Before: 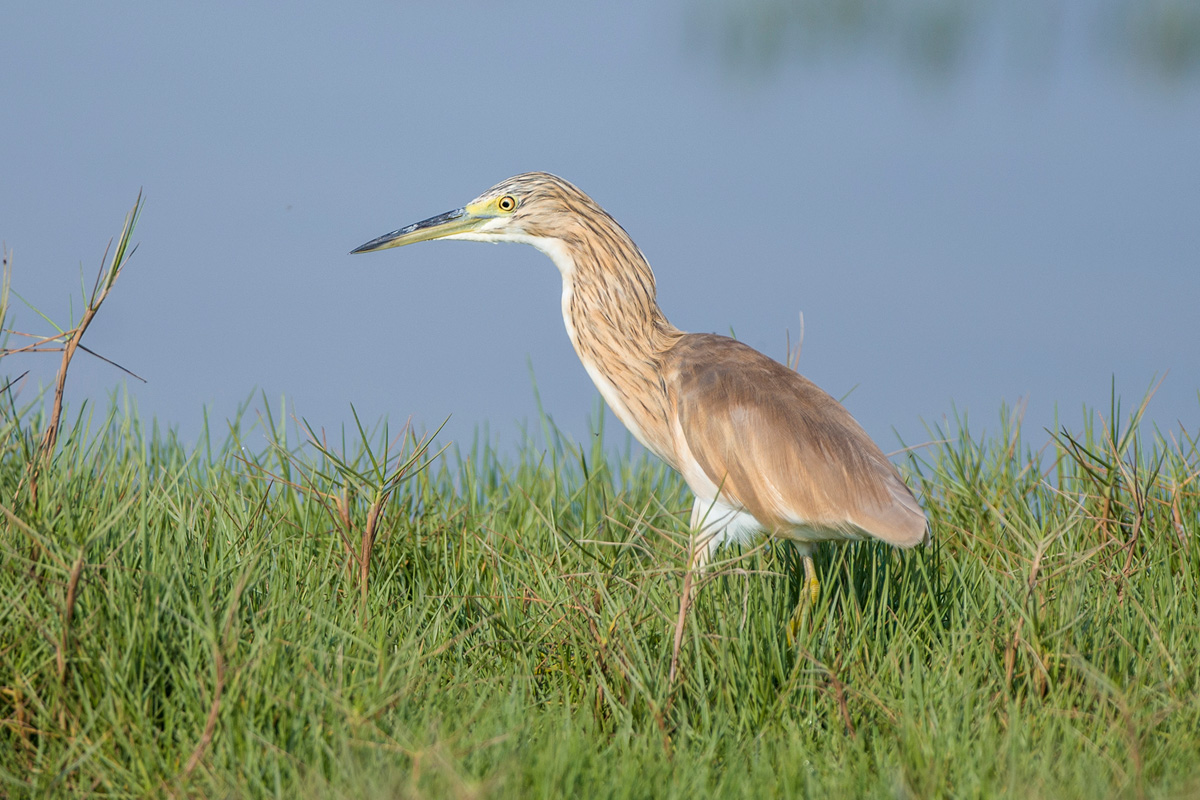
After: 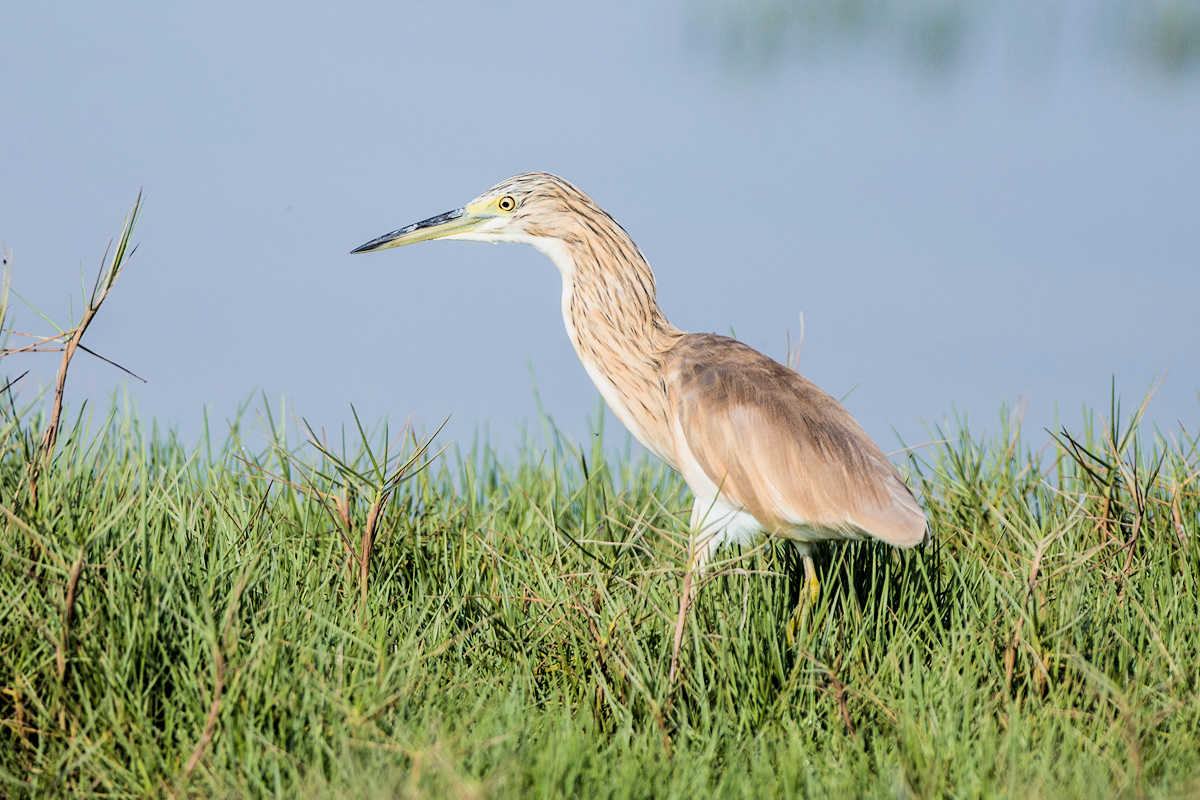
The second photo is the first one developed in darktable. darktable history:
filmic rgb: black relative exposure -5 EV, hardness 2.88, contrast 1.2, highlights saturation mix -30%
tone equalizer: -8 EV -0.75 EV, -7 EV -0.7 EV, -6 EV -0.6 EV, -5 EV -0.4 EV, -3 EV 0.4 EV, -2 EV 0.6 EV, -1 EV 0.7 EV, +0 EV 0.75 EV, edges refinement/feathering 500, mask exposure compensation -1.57 EV, preserve details no
